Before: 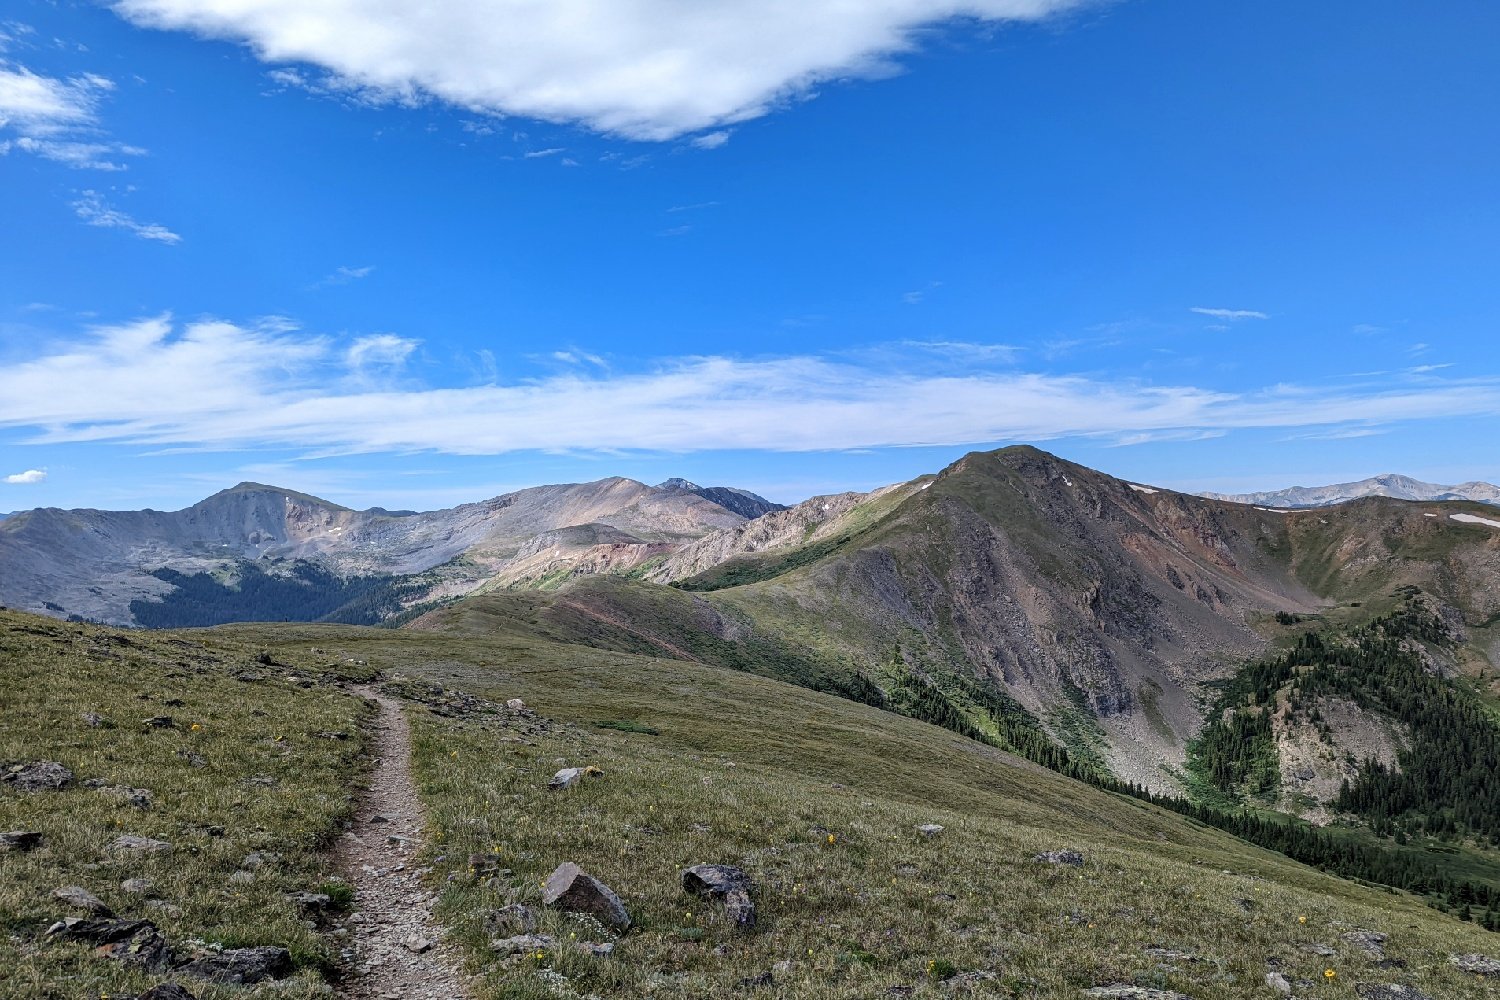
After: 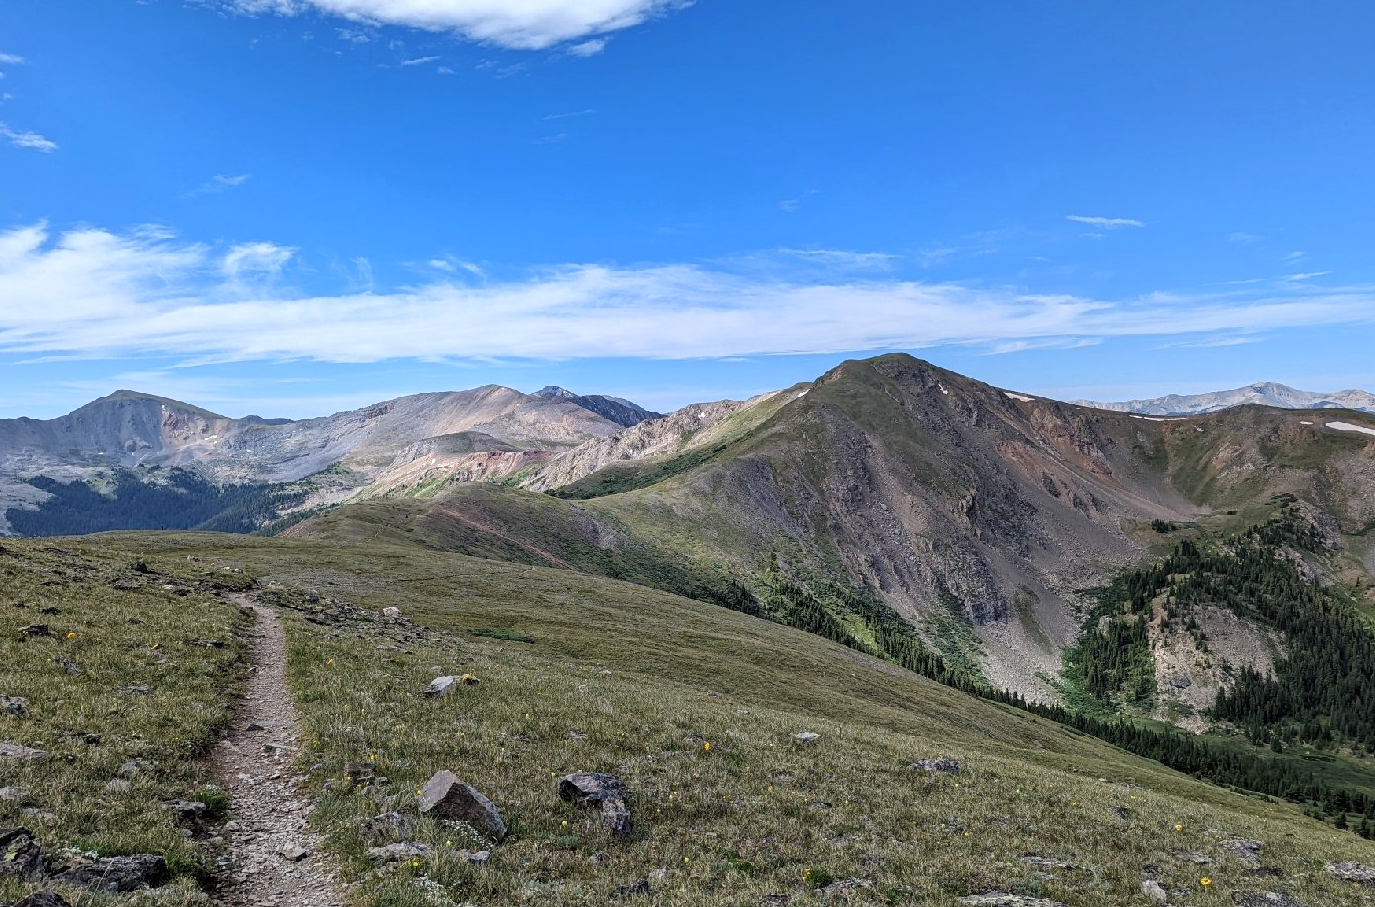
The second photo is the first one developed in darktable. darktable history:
contrast brightness saturation: saturation -0.041
crop and rotate: left 8.271%, top 9.204%
exposure: exposure 0.125 EV, compensate highlight preservation false
